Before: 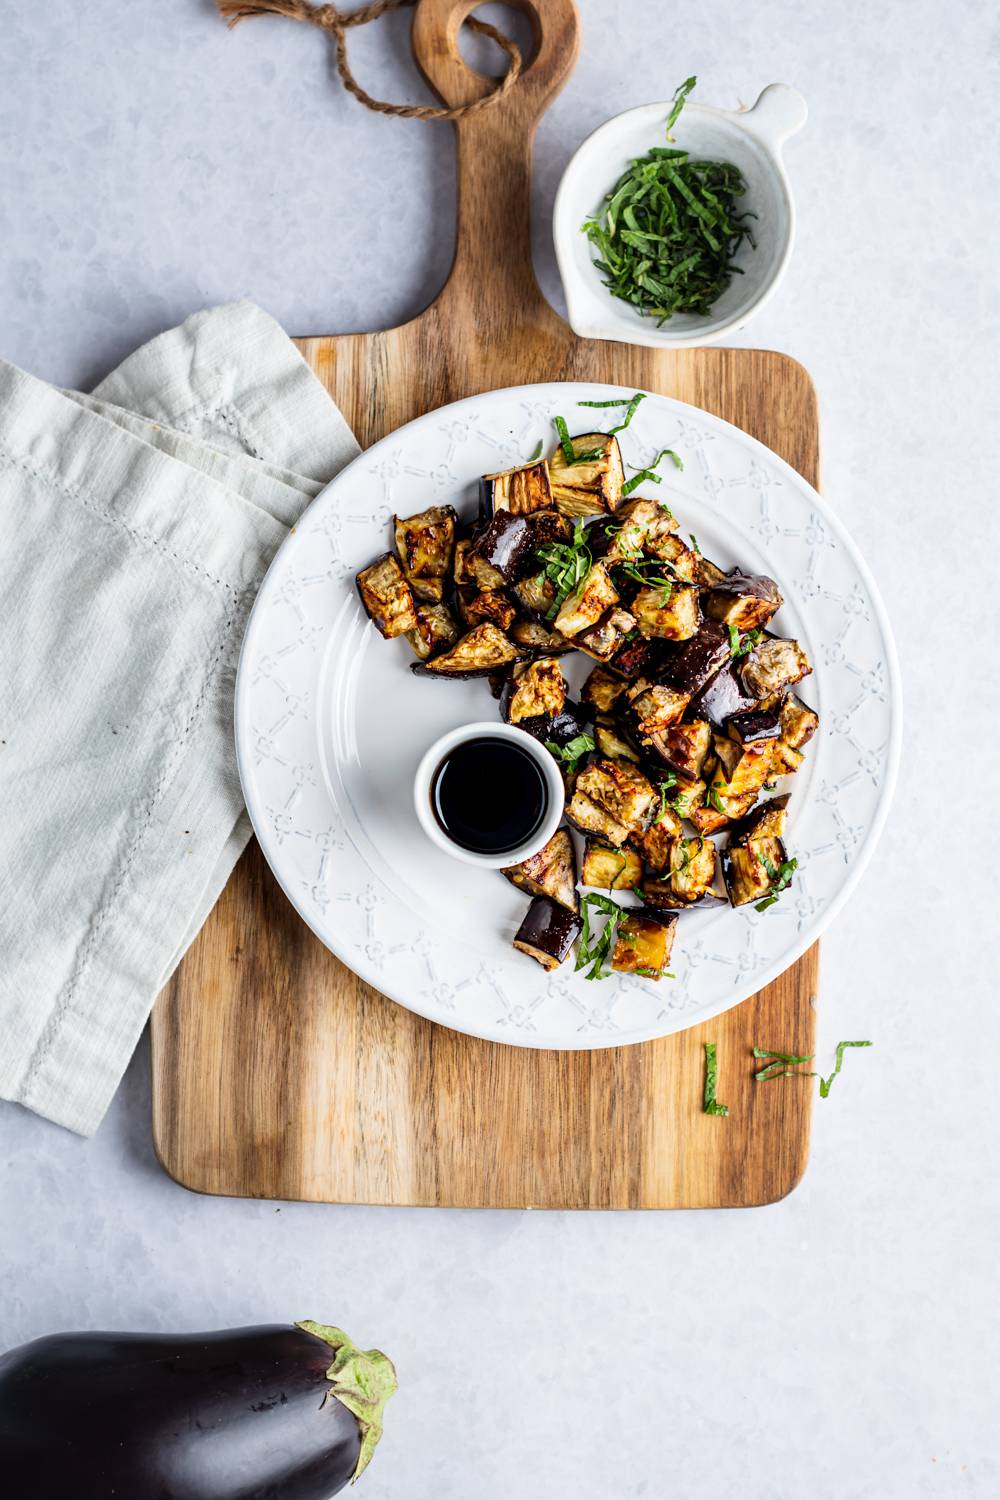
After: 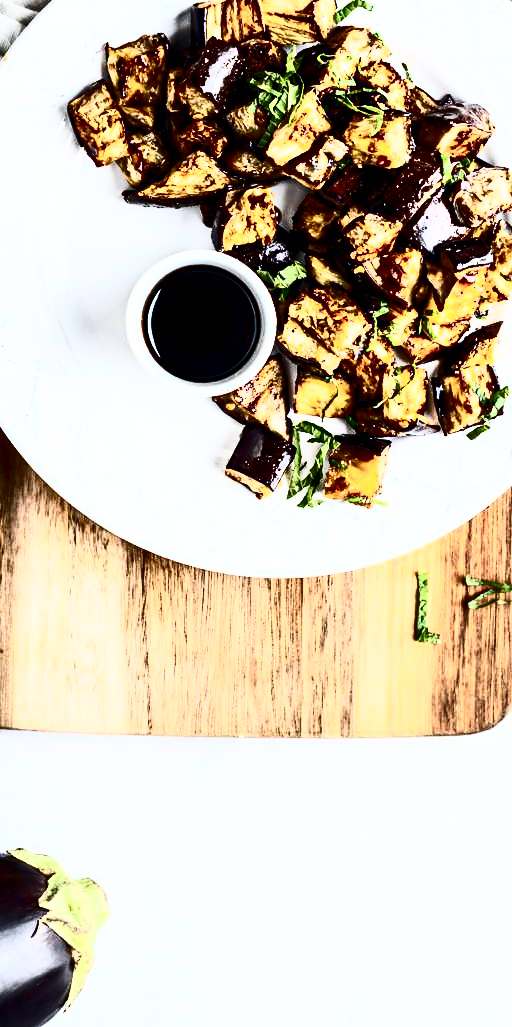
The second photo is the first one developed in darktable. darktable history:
exposure: black level correction 0.005, exposure 0.016 EV, compensate highlight preservation false
crop and rotate: left 28.867%, top 31.486%, right 19.861%
contrast brightness saturation: contrast 0.939, brightness 0.198
